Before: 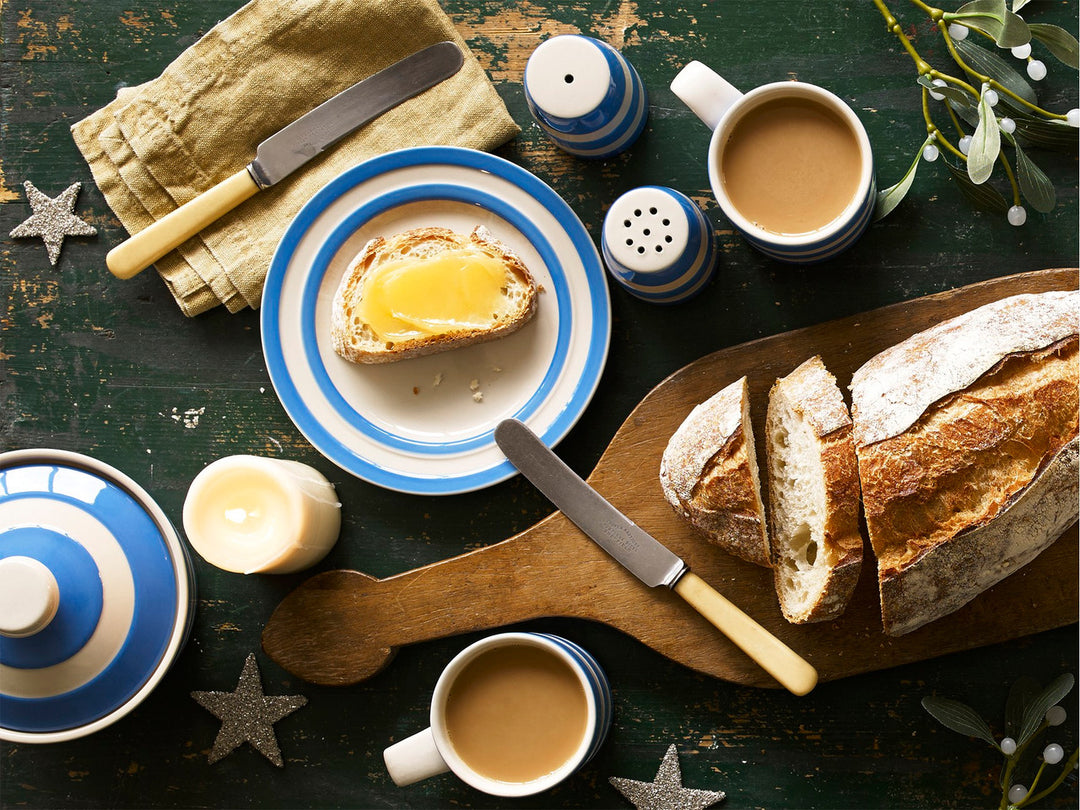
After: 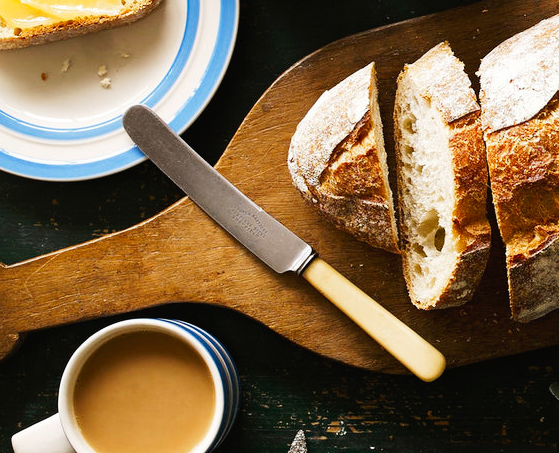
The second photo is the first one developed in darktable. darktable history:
tone curve: curves: ch0 [(0, 0) (0.003, 0.014) (0.011, 0.019) (0.025, 0.026) (0.044, 0.037) (0.069, 0.053) (0.1, 0.083) (0.136, 0.121) (0.177, 0.163) (0.224, 0.22) (0.277, 0.281) (0.335, 0.354) (0.399, 0.436) (0.468, 0.526) (0.543, 0.612) (0.623, 0.706) (0.709, 0.79) (0.801, 0.858) (0.898, 0.925) (1, 1)], preserve colors none
crop: left 34.479%, top 38.822%, right 13.718%, bottom 5.172%
